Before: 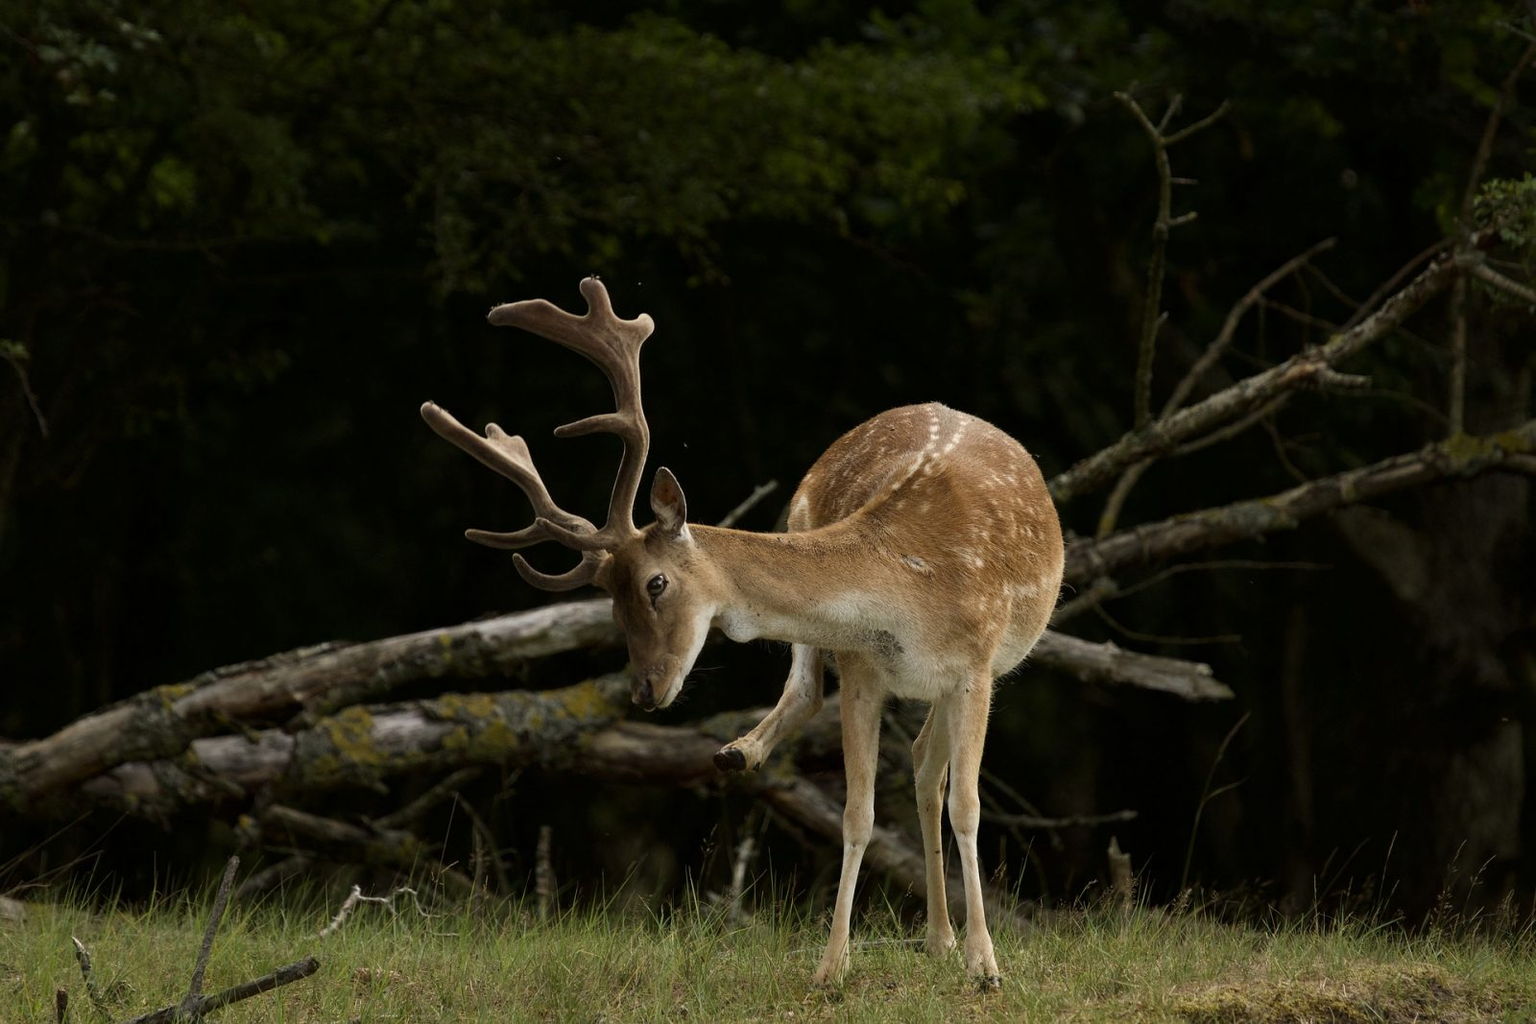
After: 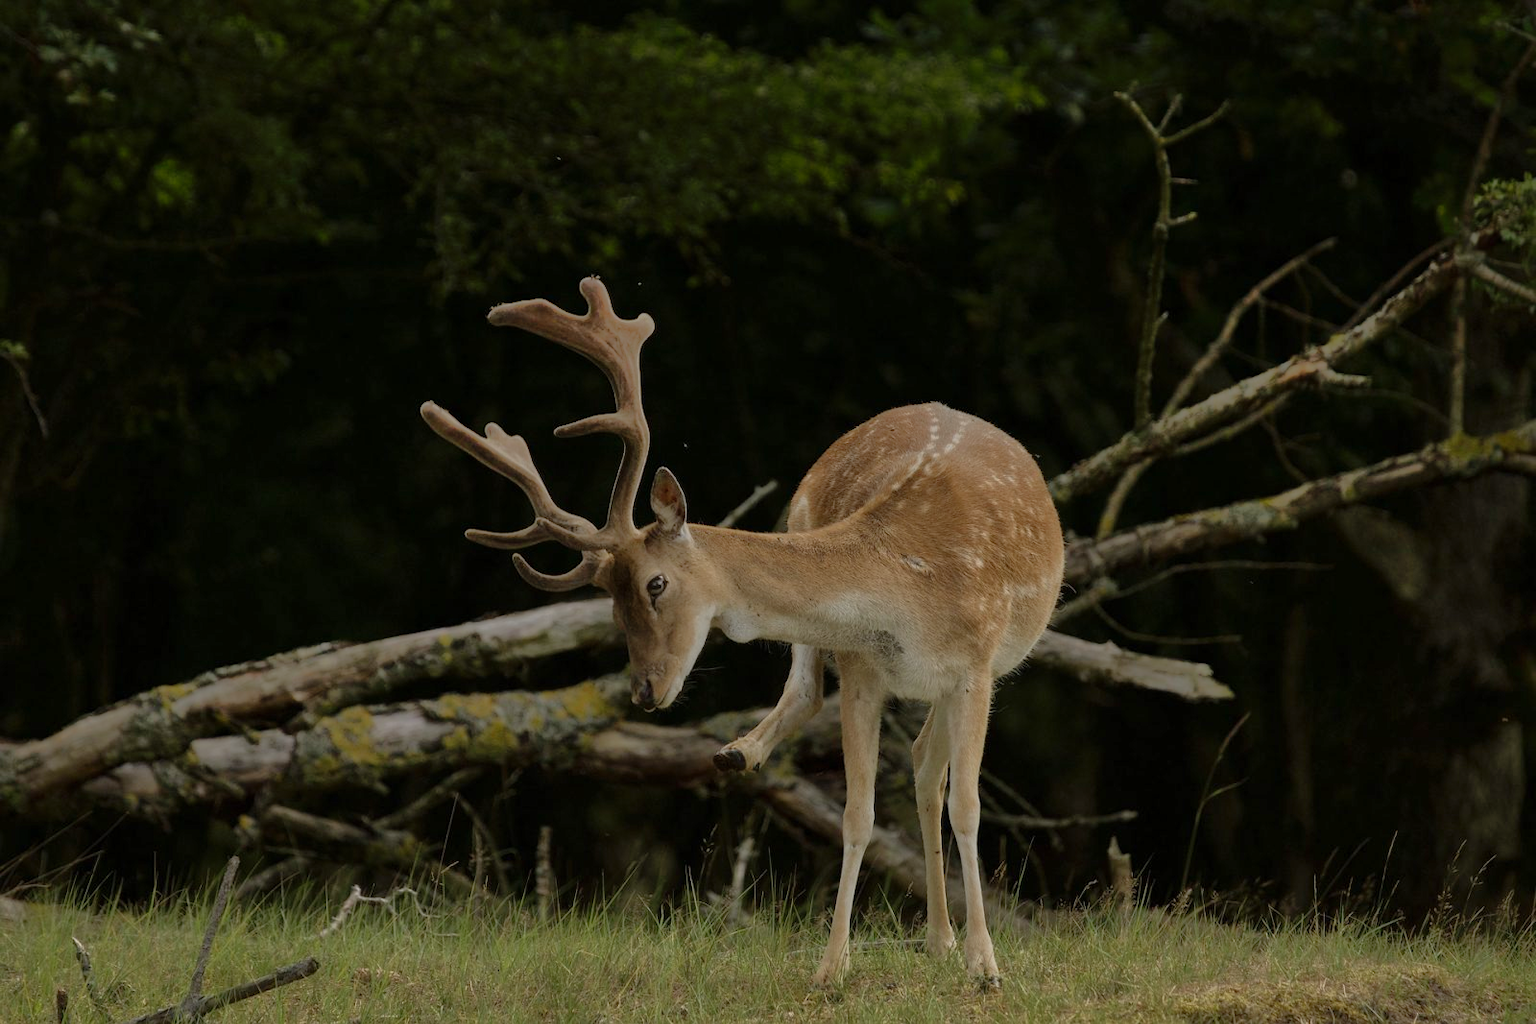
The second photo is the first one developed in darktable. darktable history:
shadows and highlights: on, module defaults
tone equalizer: -8 EV -0.002 EV, -7 EV 0.005 EV, -6 EV -0.008 EV, -5 EV 0.007 EV, -4 EV -0.042 EV, -3 EV -0.233 EV, -2 EV -0.662 EV, -1 EV -0.983 EV, +0 EV -0.969 EV, smoothing diameter 2%, edges refinement/feathering 20, mask exposure compensation -1.57 EV, filter diffusion 5
graduated density: rotation -0.352°, offset 57.64
